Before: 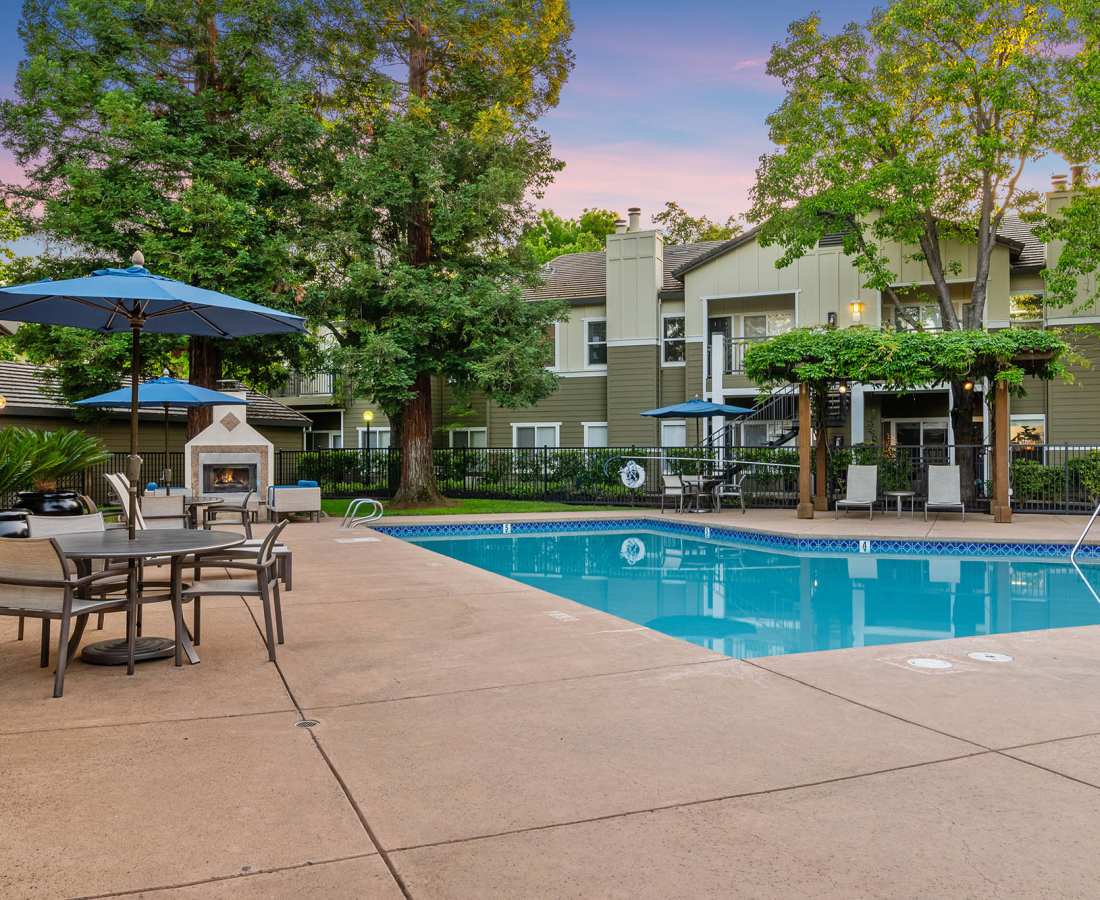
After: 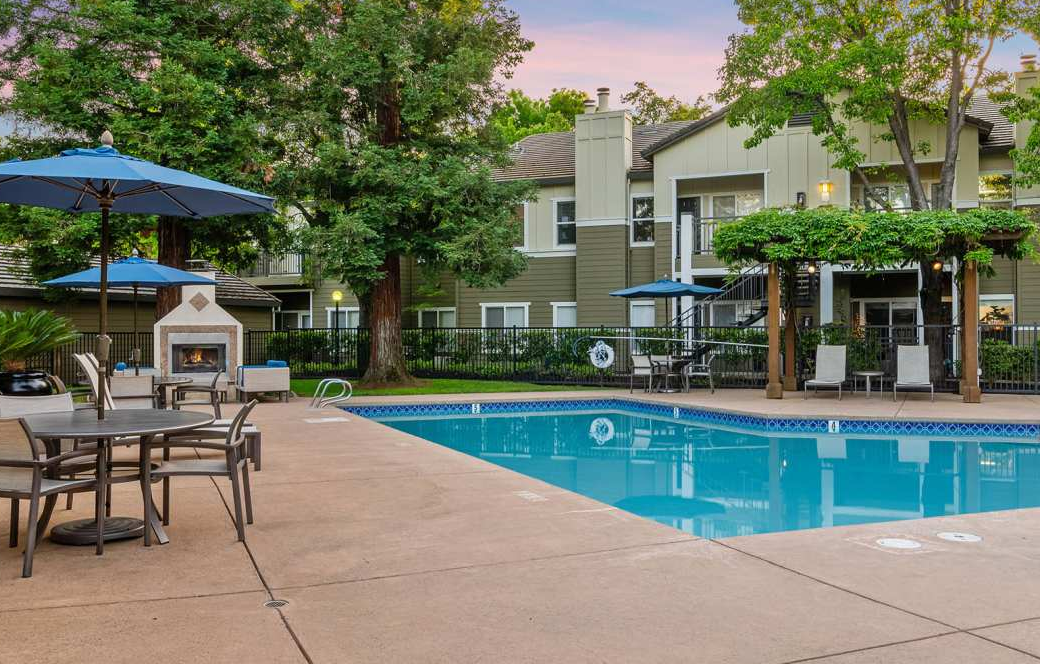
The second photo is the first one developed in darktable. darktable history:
crop and rotate: left 2.858%, top 13.387%, right 2.536%, bottom 12.736%
